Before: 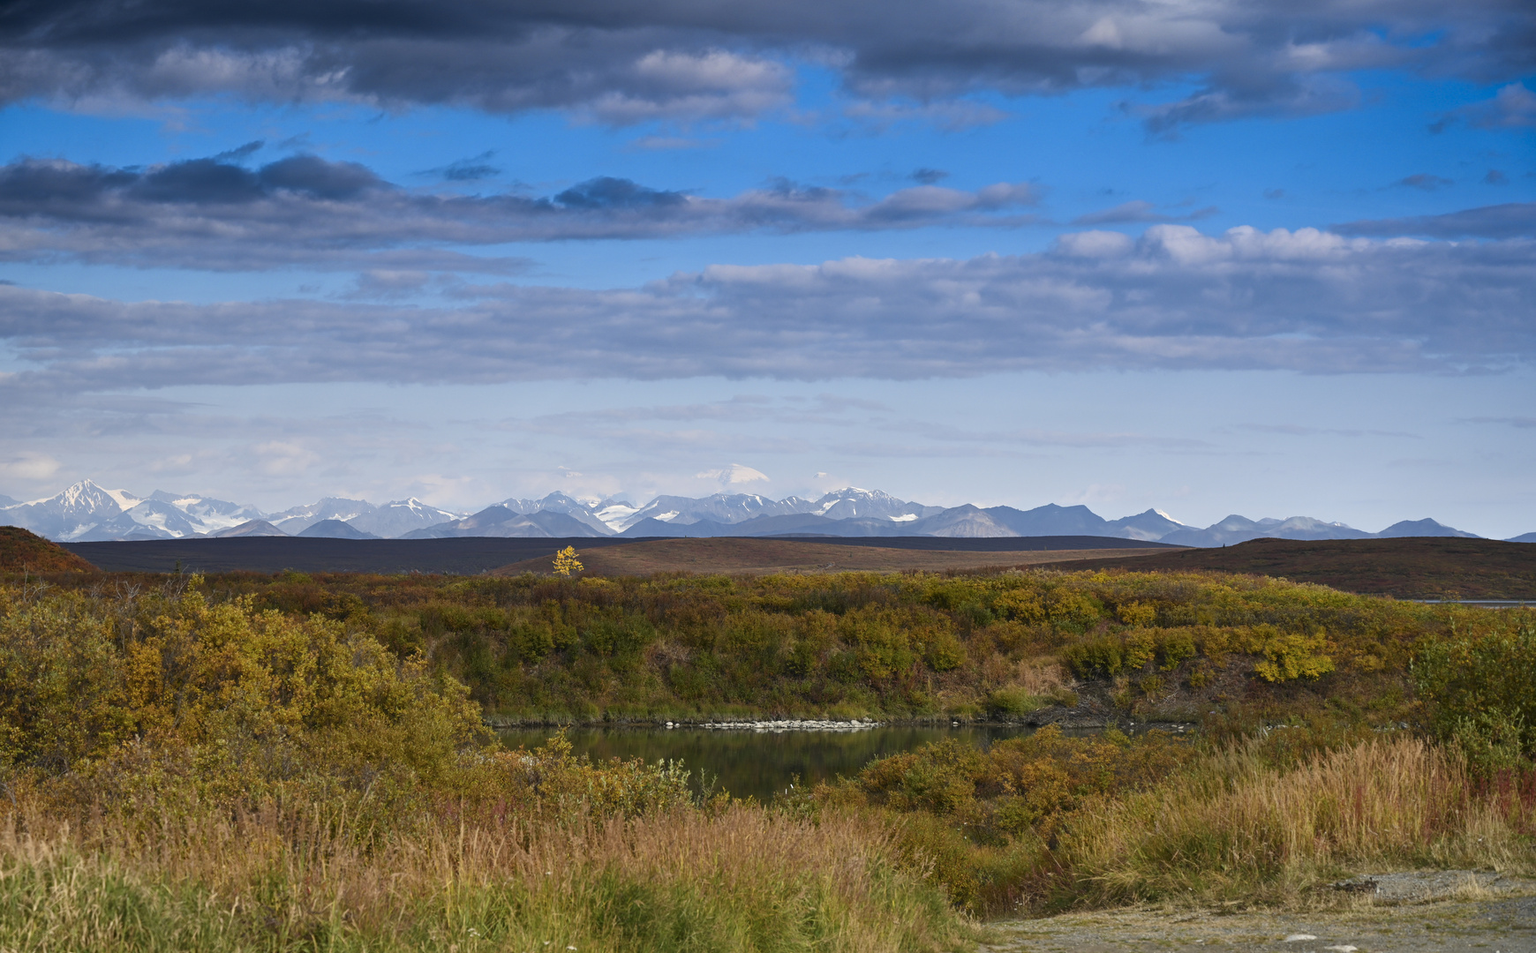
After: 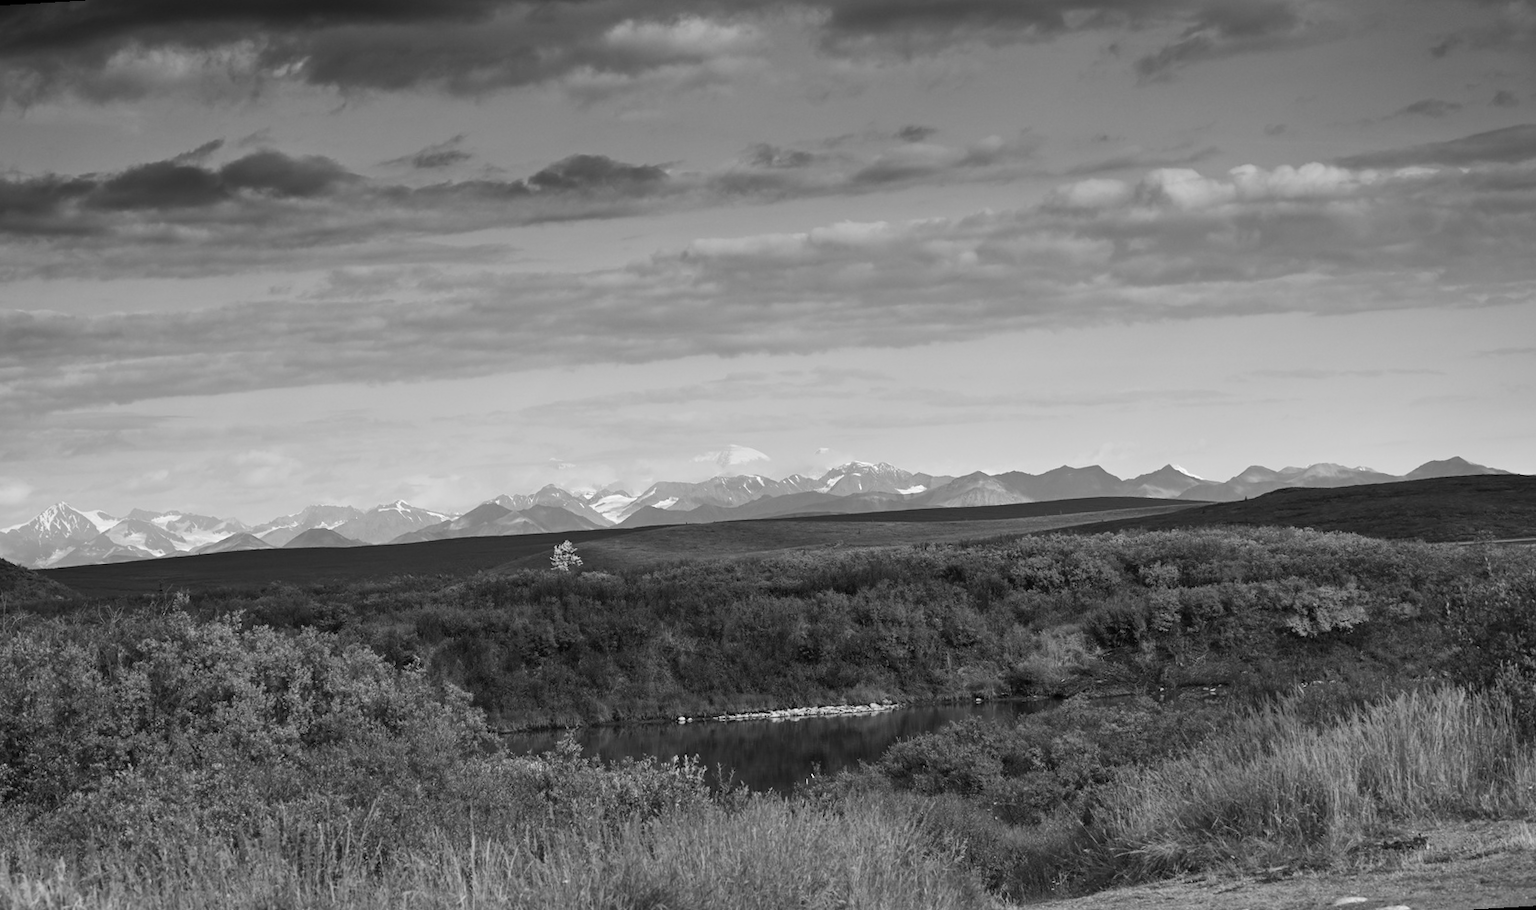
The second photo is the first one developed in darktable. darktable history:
monochrome: on, module defaults
contrast brightness saturation: contrast 0.11, saturation -0.17
rotate and perspective: rotation -3.52°, crop left 0.036, crop right 0.964, crop top 0.081, crop bottom 0.919
